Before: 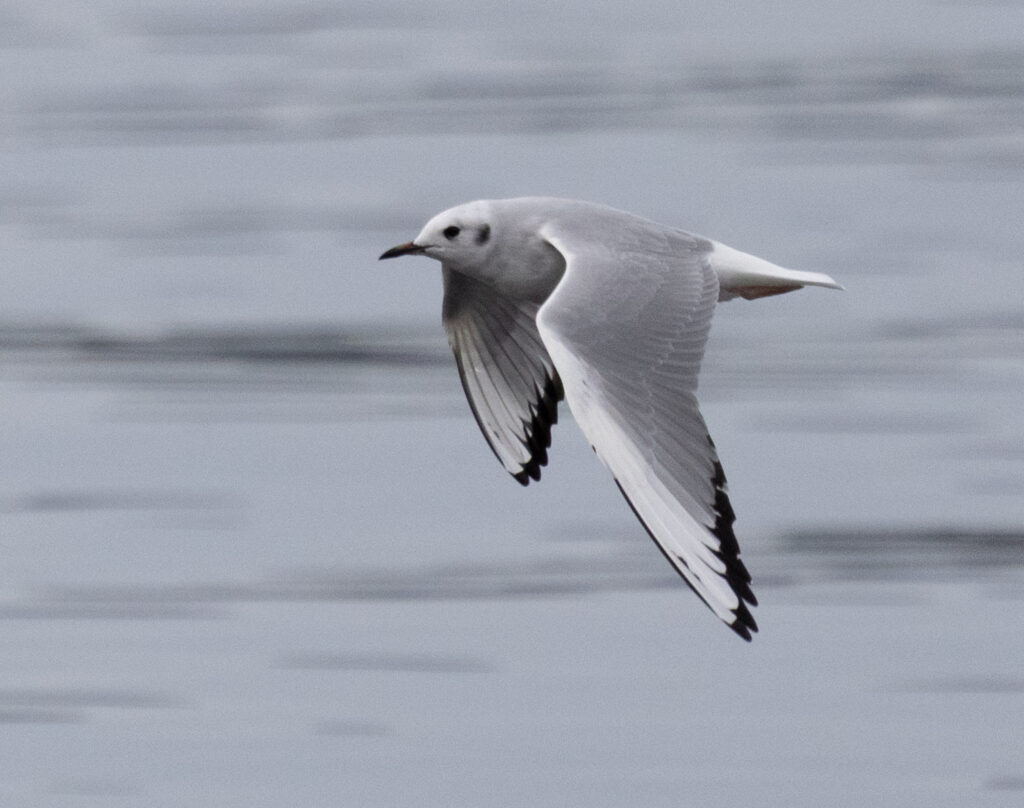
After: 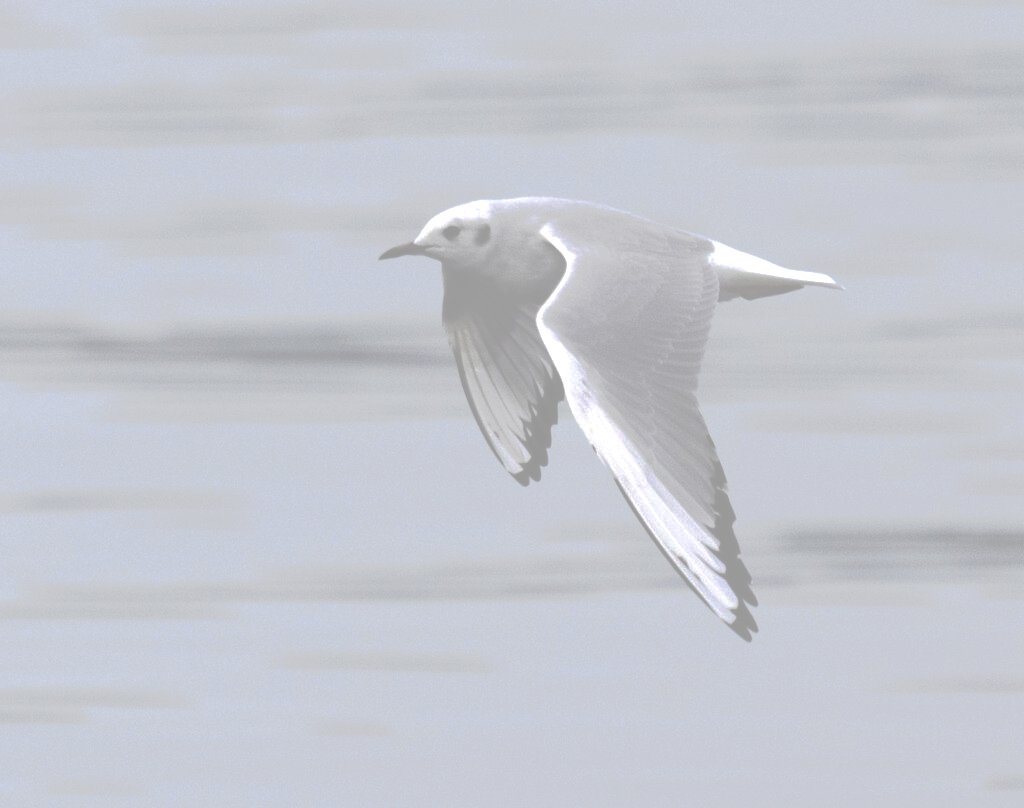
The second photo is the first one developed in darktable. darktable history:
exposure: black level correction 0, exposure 0.7 EV, compensate exposure bias true, compensate highlight preservation false
tone curve: curves: ch0 [(0, 0) (0.003, 0.626) (0.011, 0.626) (0.025, 0.63) (0.044, 0.631) (0.069, 0.632) (0.1, 0.636) (0.136, 0.637) (0.177, 0.641) (0.224, 0.642) (0.277, 0.646) (0.335, 0.649) (0.399, 0.661) (0.468, 0.679) (0.543, 0.702) (0.623, 0.732) (0.709, 0.769) (0.801, 0.804) (0.898, 0.847) (1, 1)], preserve colors none
